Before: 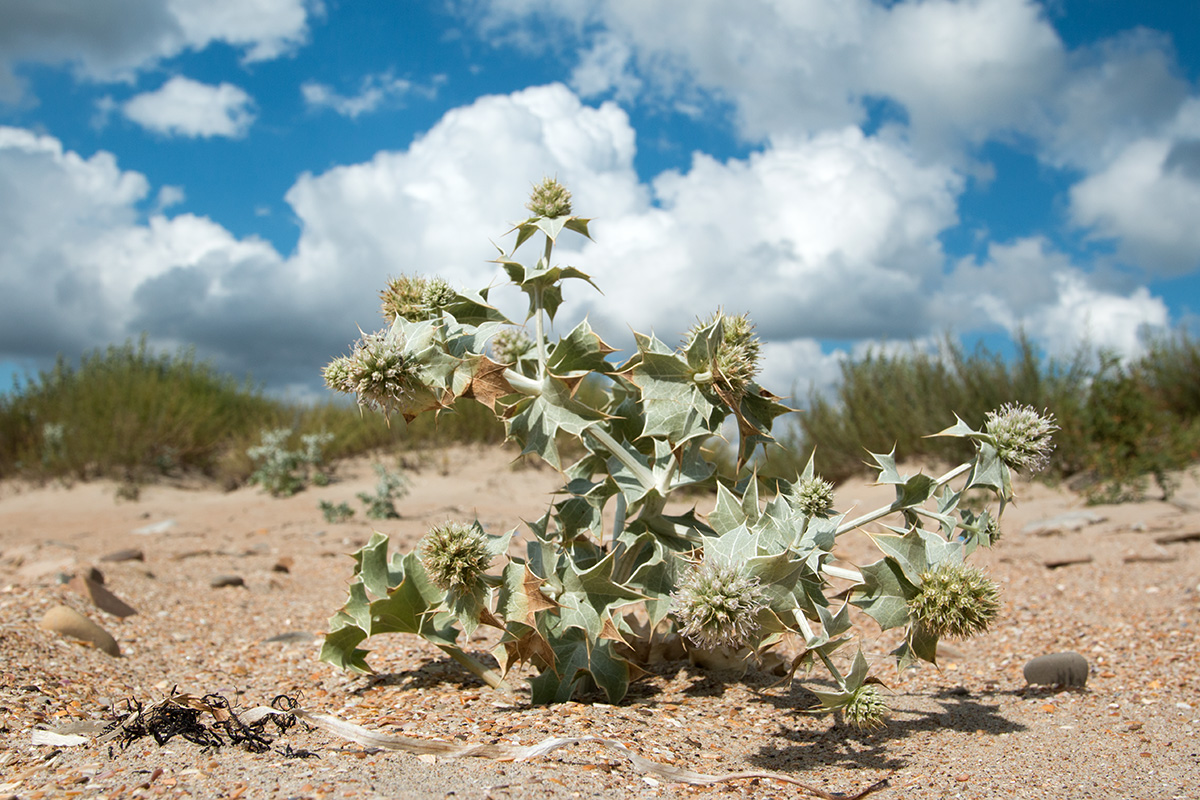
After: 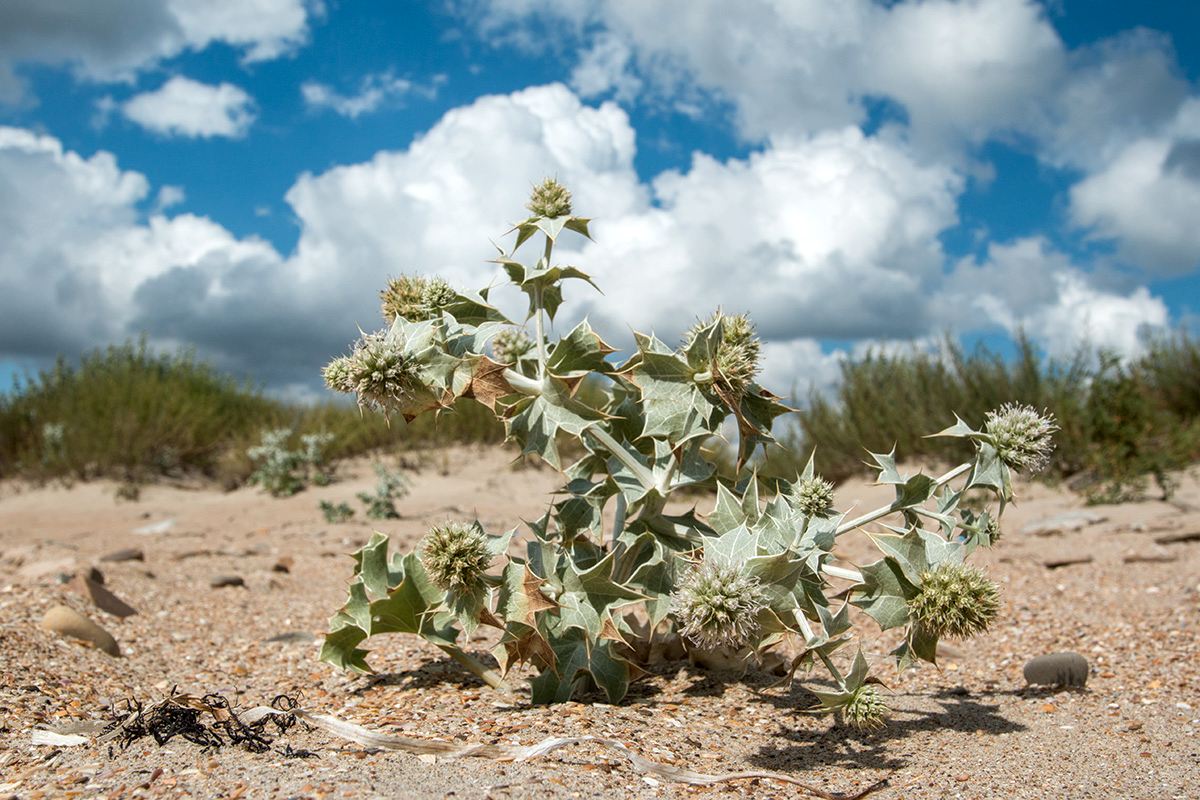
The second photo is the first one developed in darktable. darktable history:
local contrast: on, module defaults
color zones: curves: ch1 [(0.077, 0.436) (0.25, 0.5) (0.75, 0.5)]
exposure: exposure -0.066 EV, compensate exposure bias true, compensate highlight preservation false
